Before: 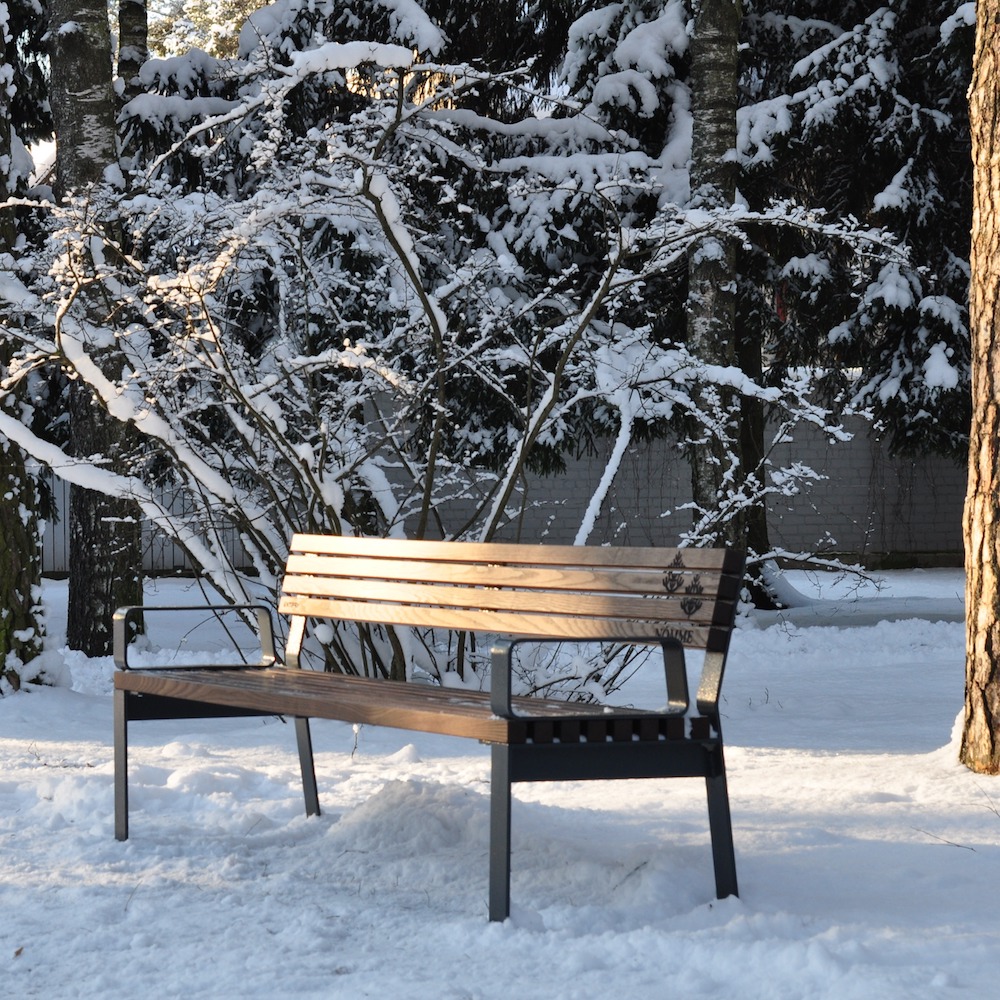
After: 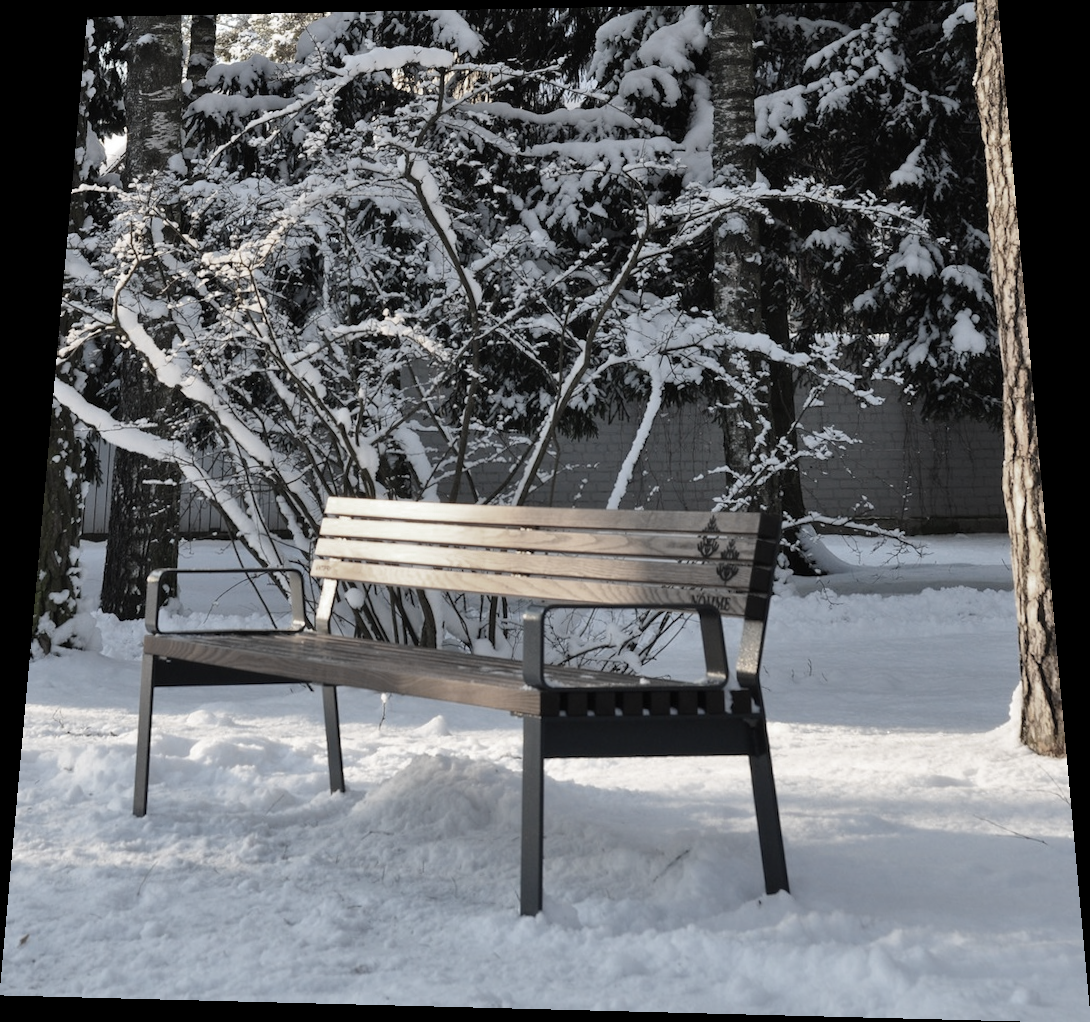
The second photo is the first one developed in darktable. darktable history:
rotate and perspective: rotation 0.128°, lens shift (vertical) -0.181, lens shift (horizontal) -0.044, shear 0.001, automatic cropping off
color zones: curves: ch0 [(0, 0.487) (0.241, 0.395) (0.434, 0.373) (0.658, 0.412) (0.838, 0.487)]; ch1 [(0, 0) (0.053, 0.053) (0.211, 0.202) (0.579, 0.259) (0.781, 0.241)]
